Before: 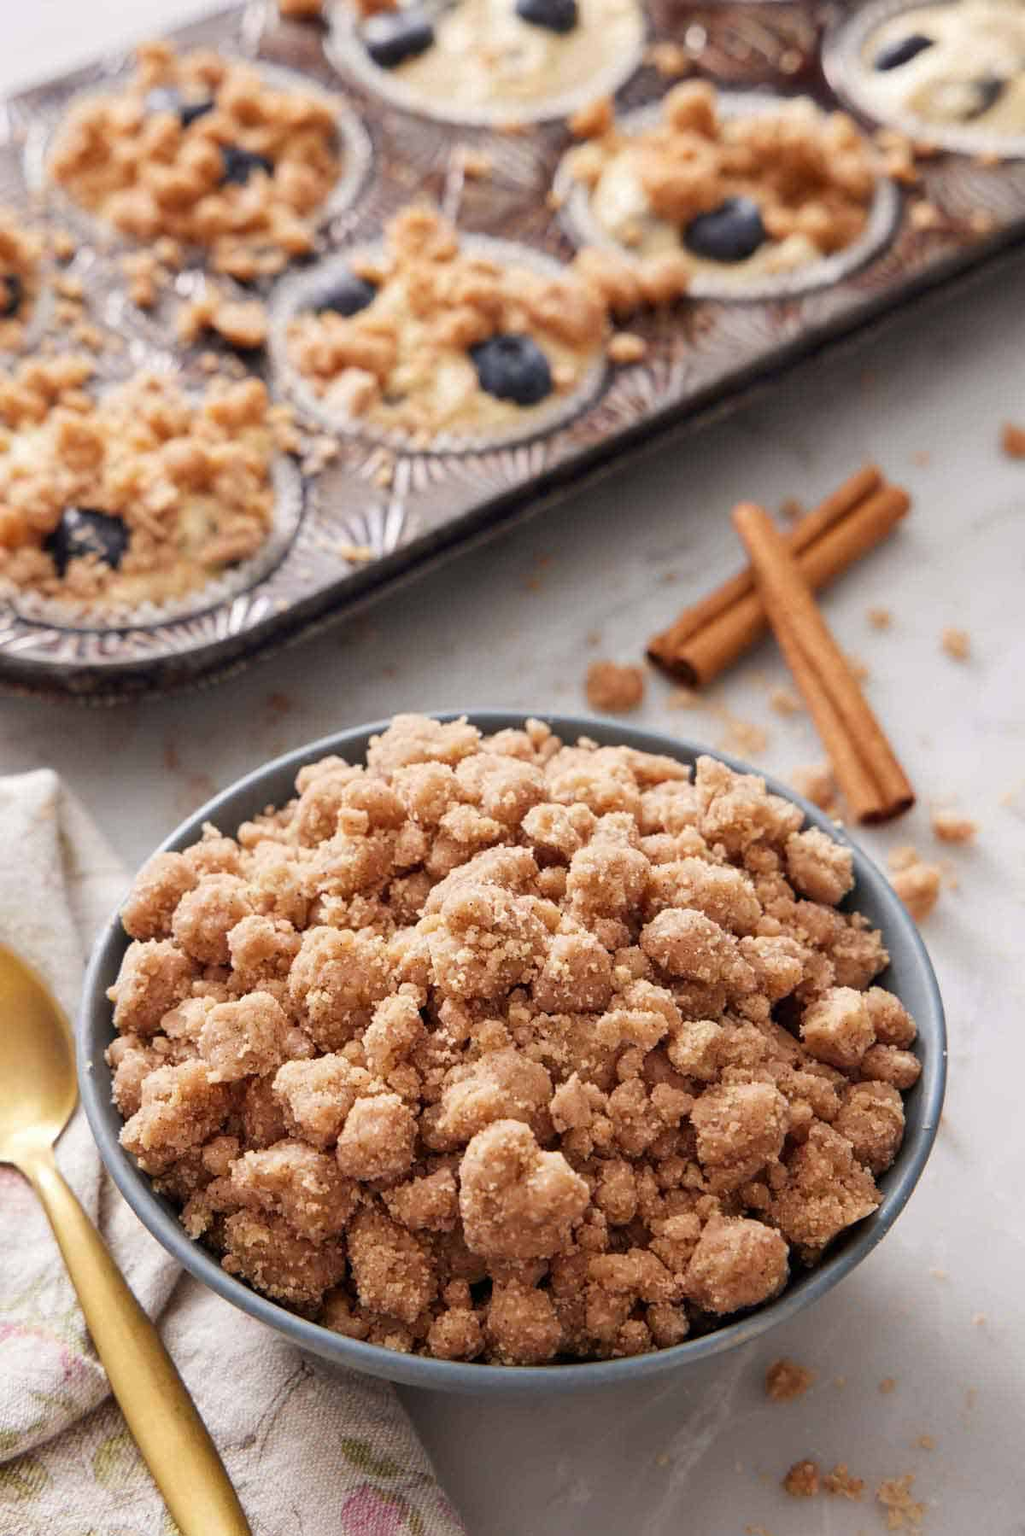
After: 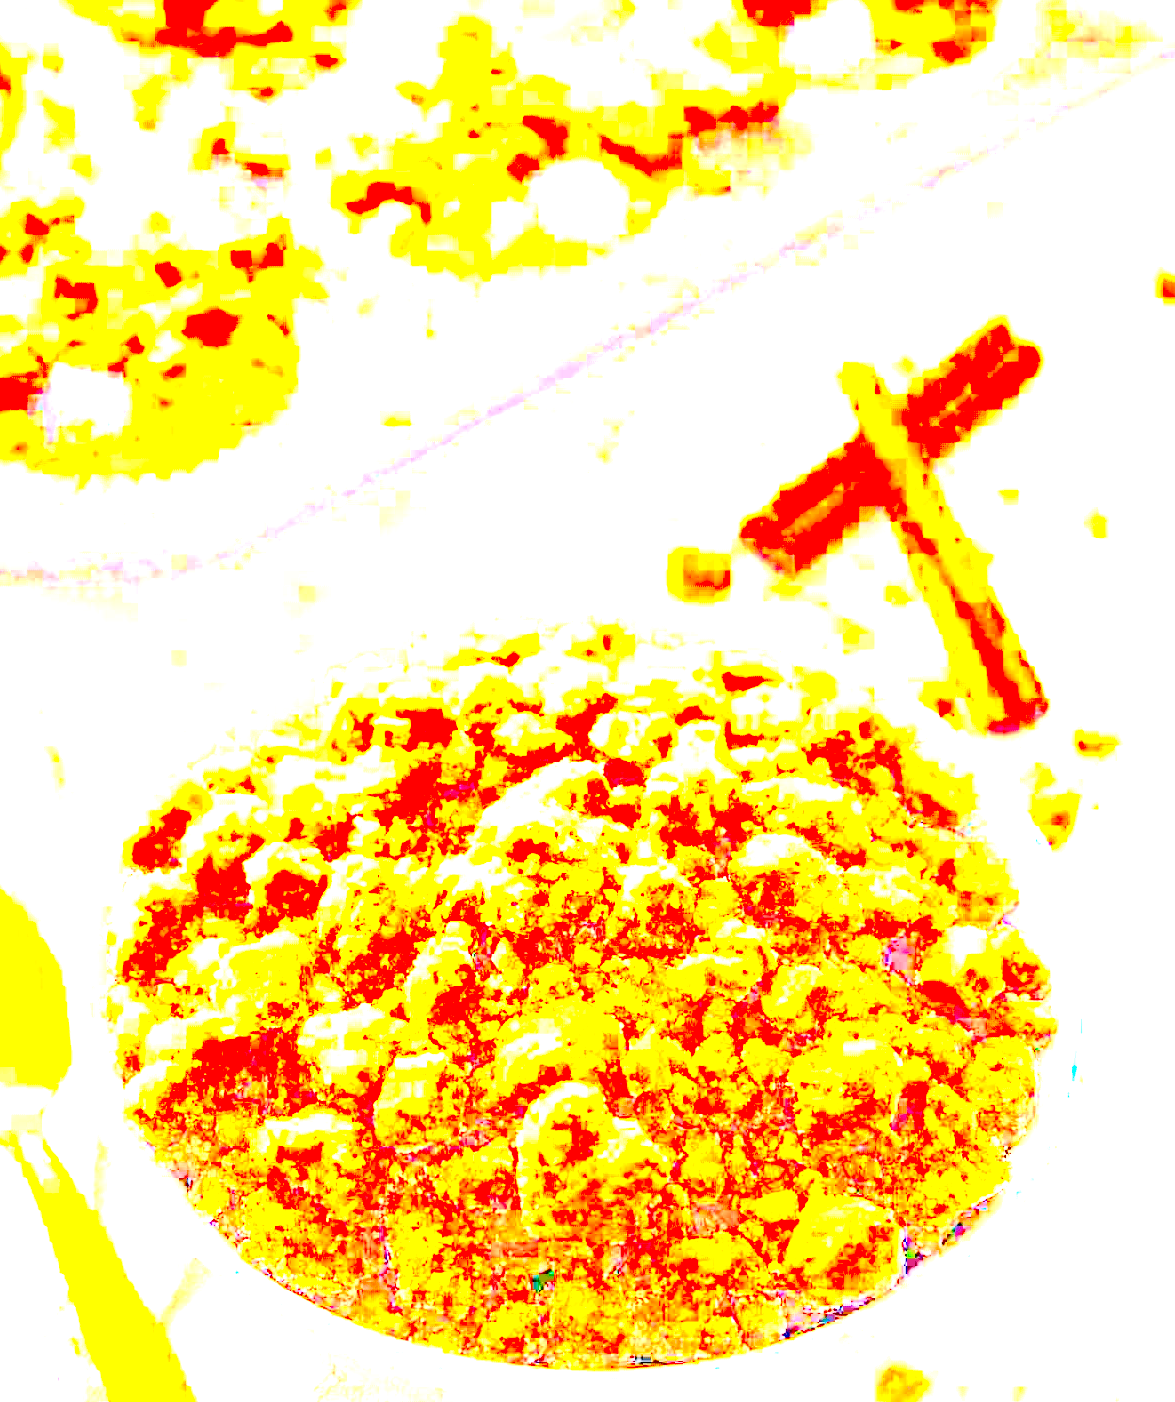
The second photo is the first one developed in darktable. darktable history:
contrast brightness saturation: contrast 0.21, brightness -0.11, saturation 0.21
tone curve: curves: ch0 [(0, 0.013) (0.129, 0.1) (0.327, 0.382) (0.489, 0.573) (0.66, 0.748) (0.858, 0.926) (1, 0.977)]; ch1 [(0, 0) (0.353, 0.344) (0.45, 0.46) (0.498, 0.498) (0.521, 0.512) (0.563, 0.559) (0.592, 0.585) (0.647, 0.68) (1, 1)]; ch2 [(0, 0) (0.333, 0.346) (0.375, 0.375) (0.427, 0.44) (0.476, 0.492) (0.511, 0.508) (0.528, 0.533) (0.579, 0.61) (0.612, 0.644) (0.66, 0.715) (1, 1)], color space Lab, independent channels, preserve colors none
exposure: exposure 8 EV, compensate highlight preservation false
crop and rotate: left 1.814%, top 12.818%, right 0.25%, bottom 9.225%
